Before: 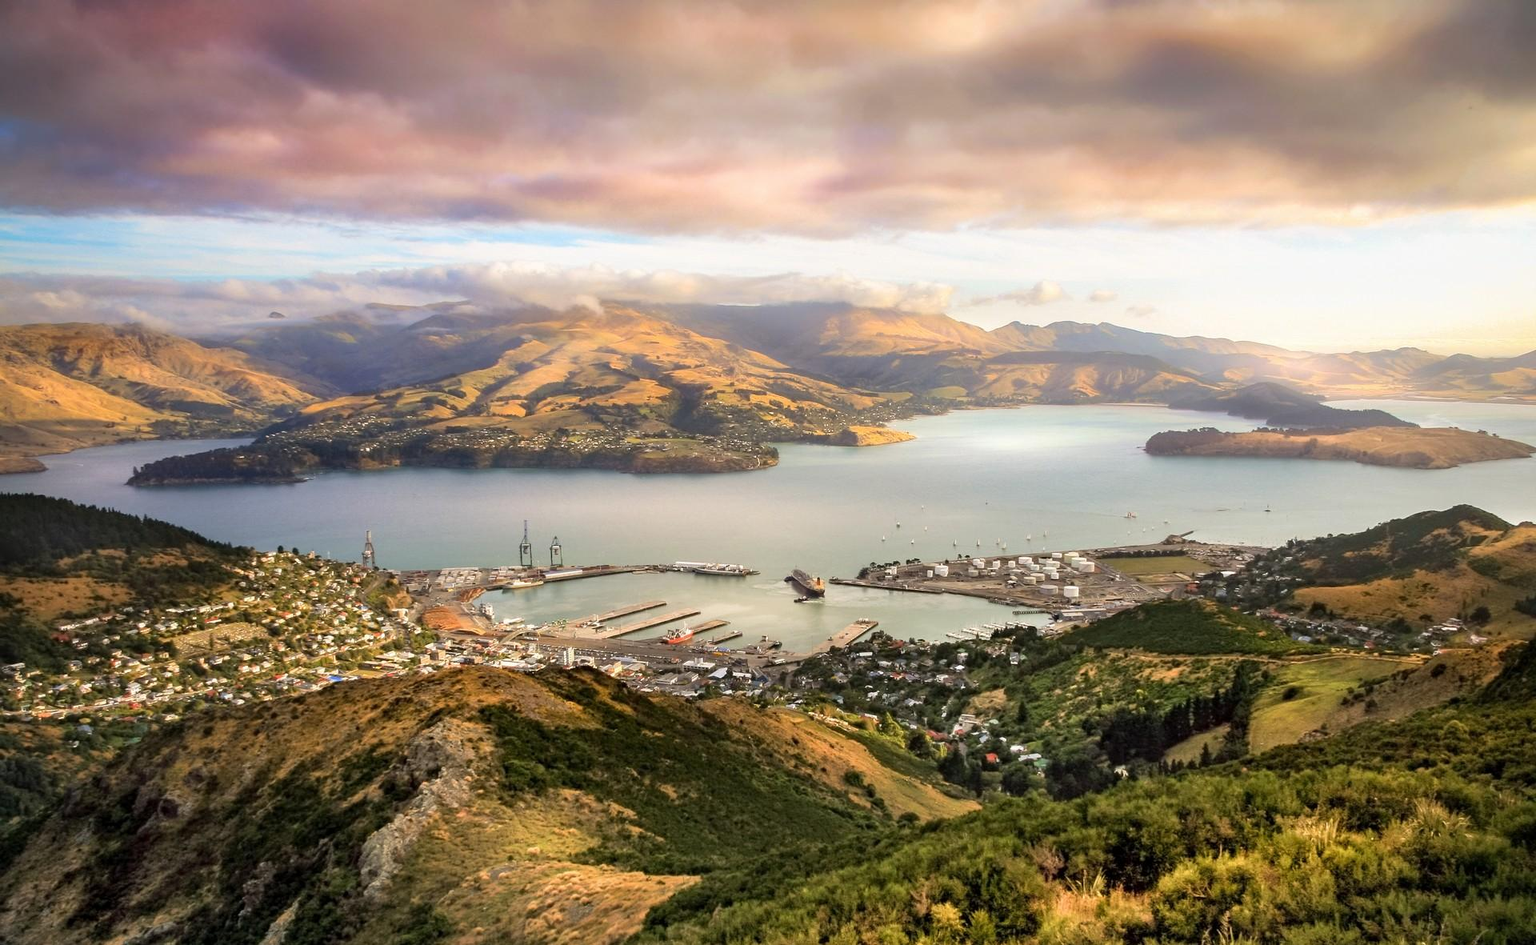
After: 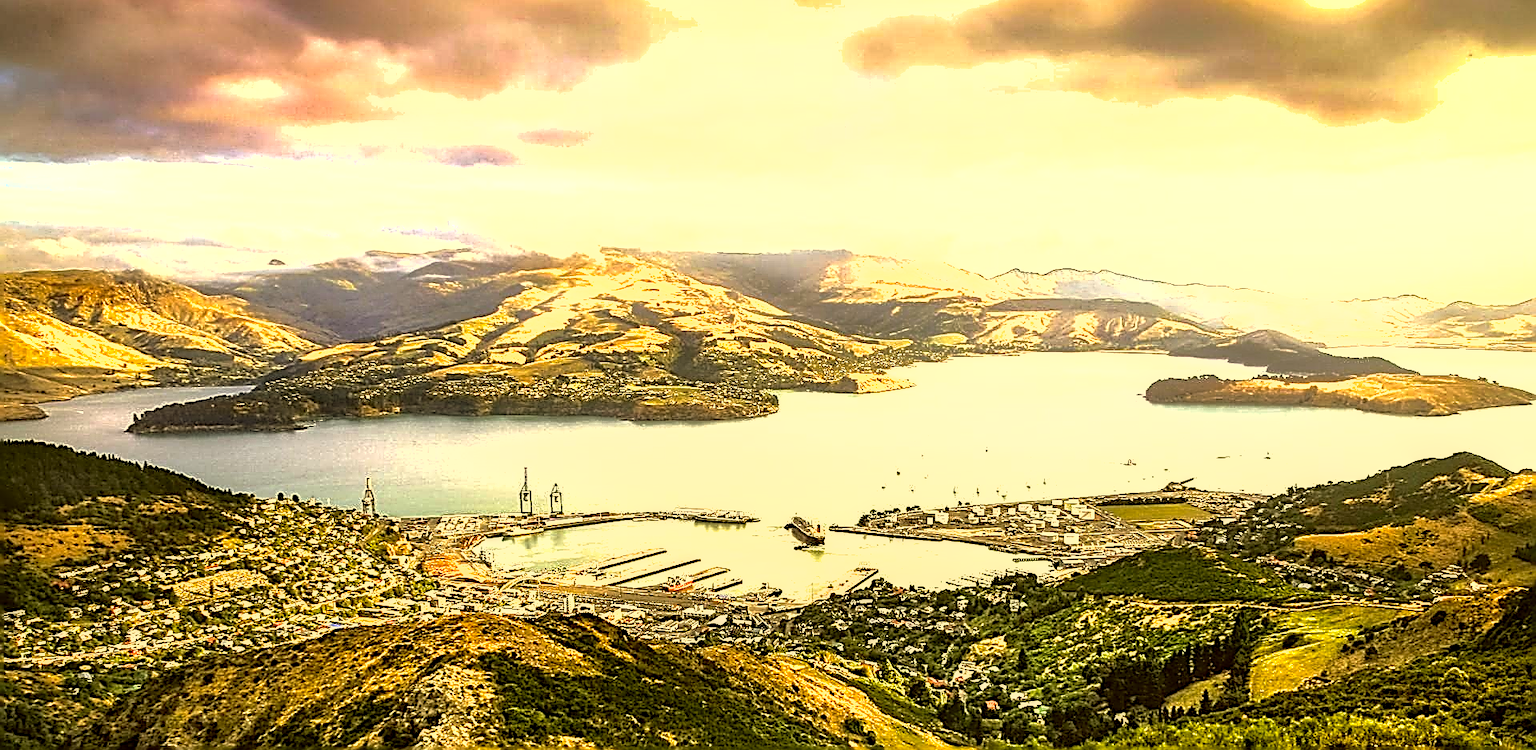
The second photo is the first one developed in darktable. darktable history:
sharpen: amount 2
local contrast: on, module defaults
color correction: highlights a* 0.132, highlights b* 29.16, shadows a* -0.252, shadows b* 21.34
crop and rotate: top 5.661%, bottom 14.894%
shadows and highlights: on, module defaults
exposure: exposure 0.406 EV, compensate highlight preservation false
tone equalizer: -8 EV -1.08 EV, -7 EV -1.02 EV, -6 EV -0.881 EV, -5 EV -0.559 EV, -3 EV 0.591 EV, -2 EV 0.87 EV, -1 EV 0.986 EV, +0 EV 1.07 EV, edges refinement/feathering 500, mask exposure compensation -1.57 EV, preserve details no
